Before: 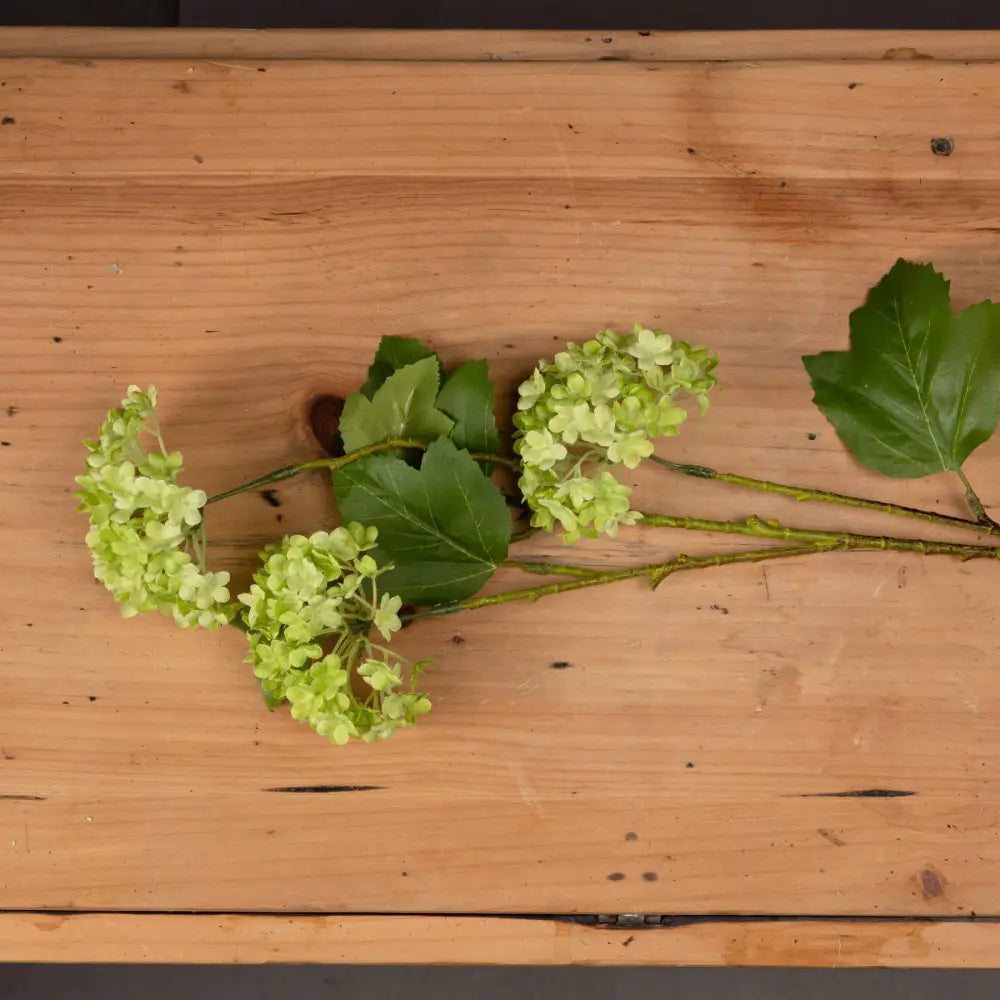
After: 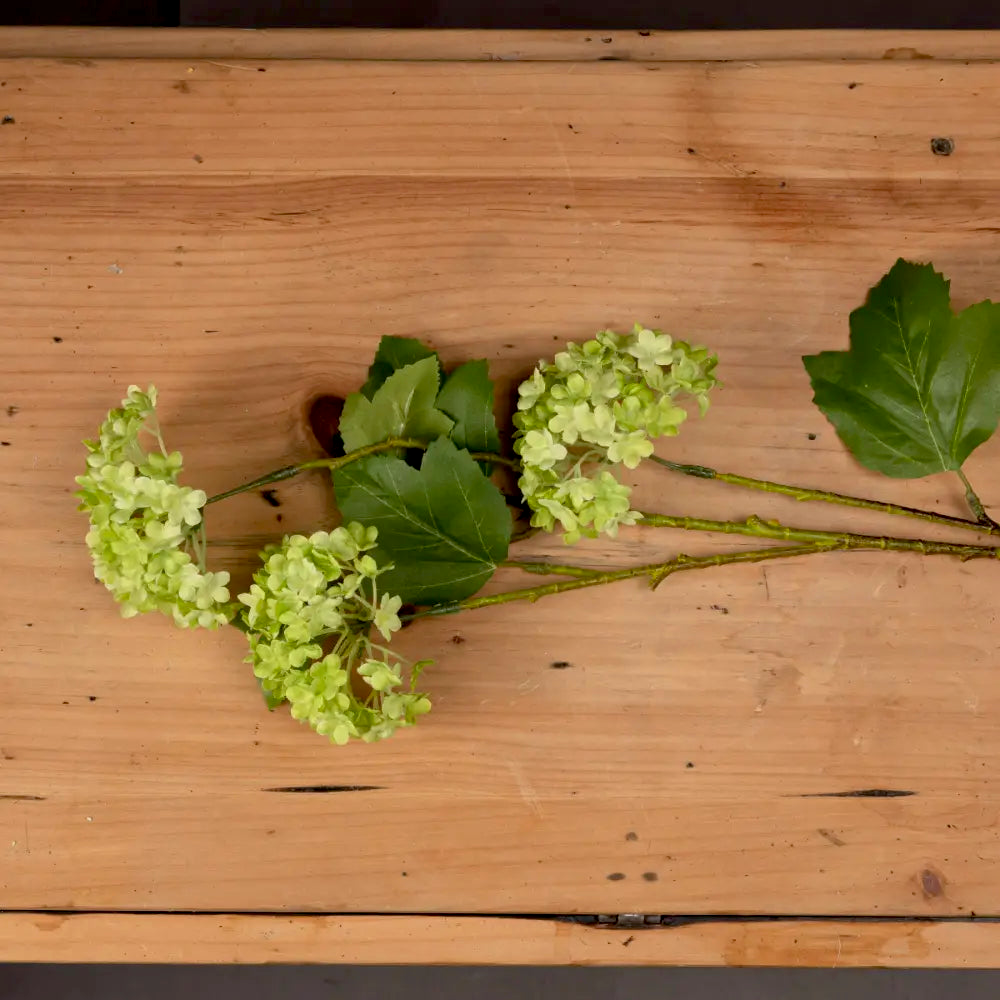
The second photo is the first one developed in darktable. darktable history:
exposure: black level correction 0.009, exposure 0.016 EV, compensate highlight preservation false
